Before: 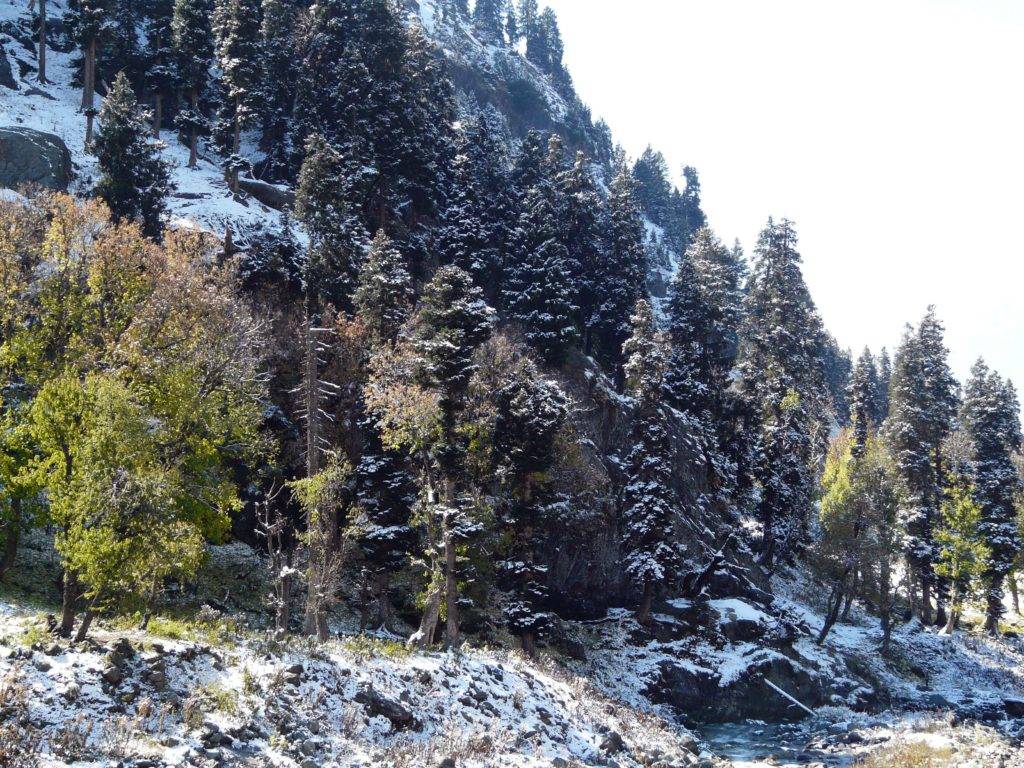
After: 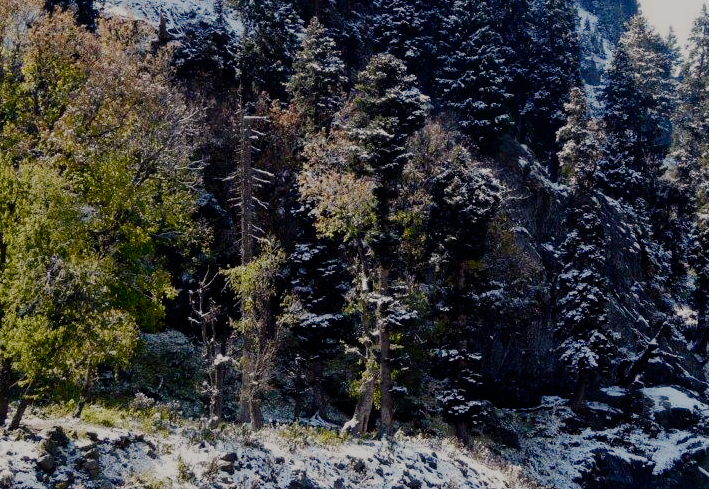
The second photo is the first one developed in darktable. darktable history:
color balance rgb: shadows lift › chroma 2%, shadows lift › hue 250°, power › hue 326.4°, highlights gain › chroma 2%, highlights gain › hue 64.8°, global offset › luminance 0.5%, global offset › hue 58.8°, perceptual saturation grading › highlights -25%, perceptual saturation grading › shadows 30%, global vibrance 15%
filmic rgb: middle gray luminance 29%, black relative exposure -10.3 EV, white relative exposure 5.5 EV, threshold 6 EV, target black luminance 0%, hardness 3.95, latitude 2.04%, contrast 1.132, highlights saturation mix 5%, shadows ↔ highlights balance 15.11%, preserve chrominance no, color science v3 (2019), use custom middle-gray values true, iterations of high-quality reconstruction 0, enable highlight reconstruction true
crop: left 6.488%, top 27.668%, right 24.183%, bottom 8.656%
